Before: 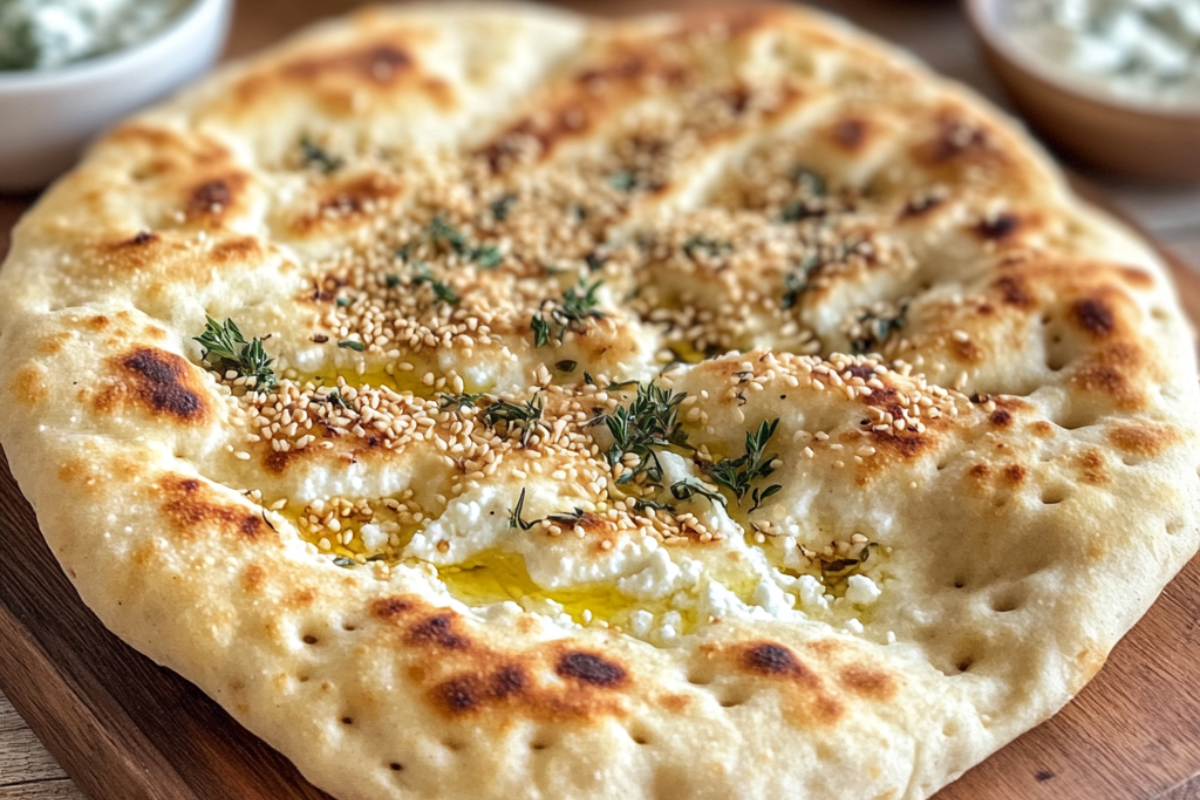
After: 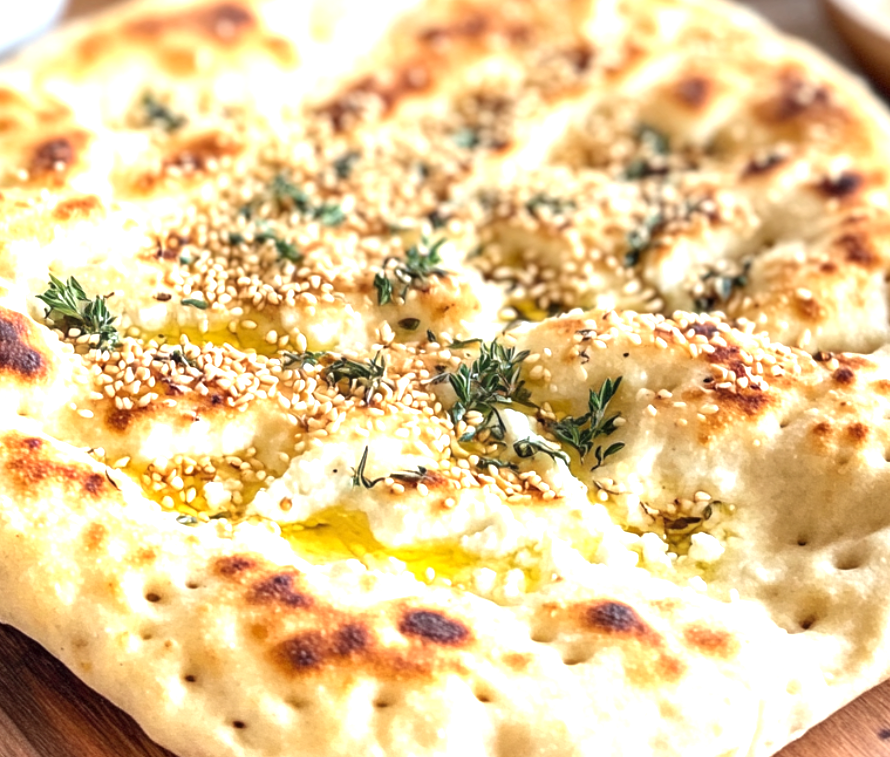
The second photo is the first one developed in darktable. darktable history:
crop and rotate: left 13.15%, top 5.251%, right 12.609%
exposure: exposure 1.089 EV, compensate highlight preservation false
